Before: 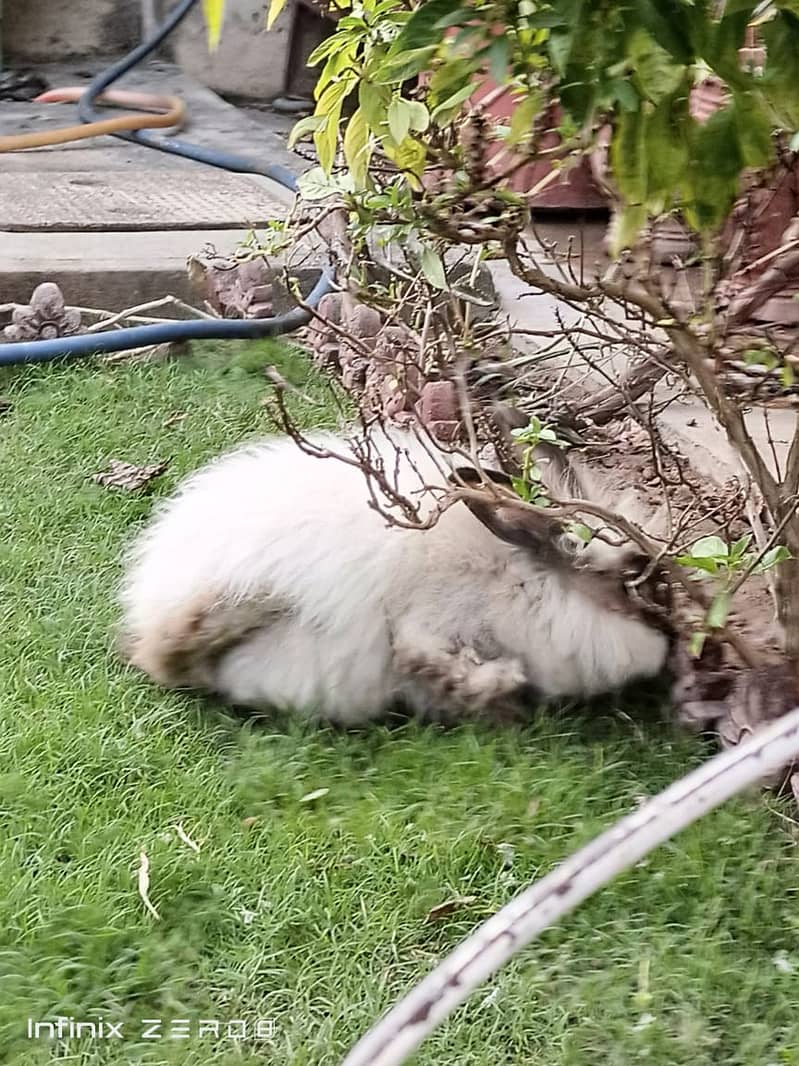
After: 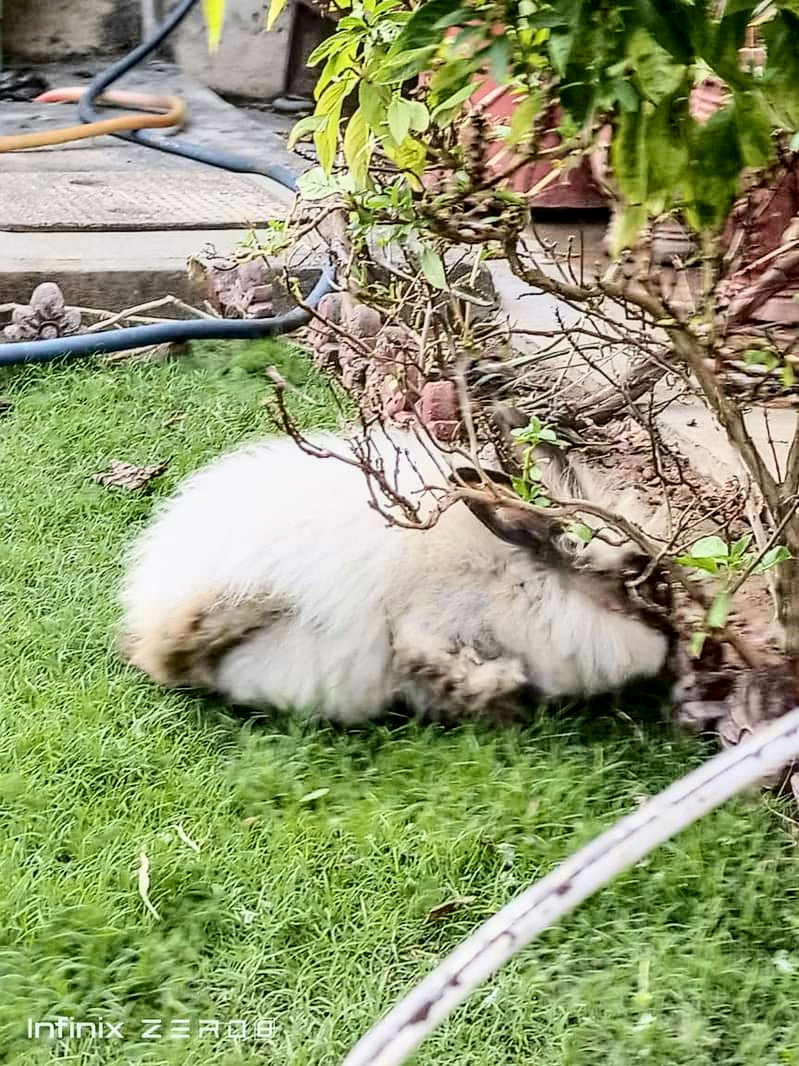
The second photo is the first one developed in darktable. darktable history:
exposure: exposure -0.072 EV, compensate highlight preservation false
contrast brightness saturation: saturation -0.05
local contrast: detail 130%
tone curve: curves: ch0 [(0, 0) (0.042, 0.023) (0.157, 0.114) (0.302, 0.308) (0.44, 0.507) (0.607, 0.705) (0.824, 0.882) (1, 0.965)]; ch1 [(0, 0) (0.339, 0.334) (0.445, 0.419) (0.476, 0.454) (0.503, 0.501) (0.517, 0.513) (0.551, 0.567) (0.622, 0.662) (0.706, 0.741) (1, 1)]; ch2 [(0, 0) (0.327, 0.318) (0.417, 0.426) (0.46, 0.453) (0.502, 0.5) (0.514, 0.524) (0.547, 0.572) (0.615, 0.656) (0.717, 0.778) (1, 1)], color space Lab, independent channels, preserve colors none
